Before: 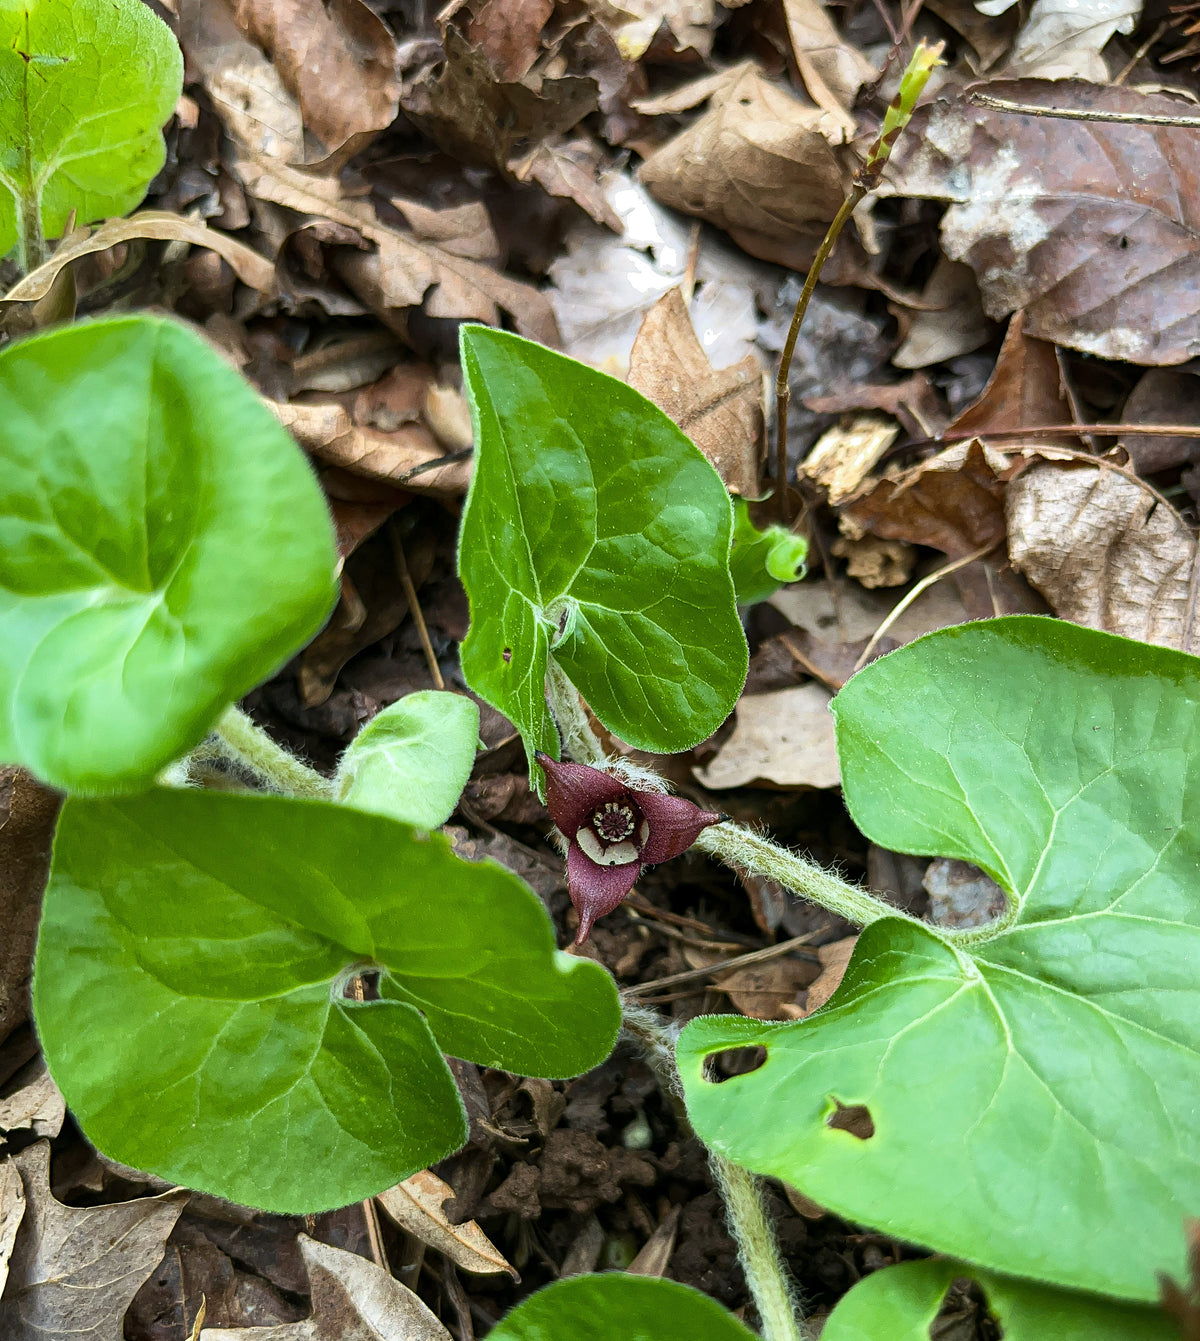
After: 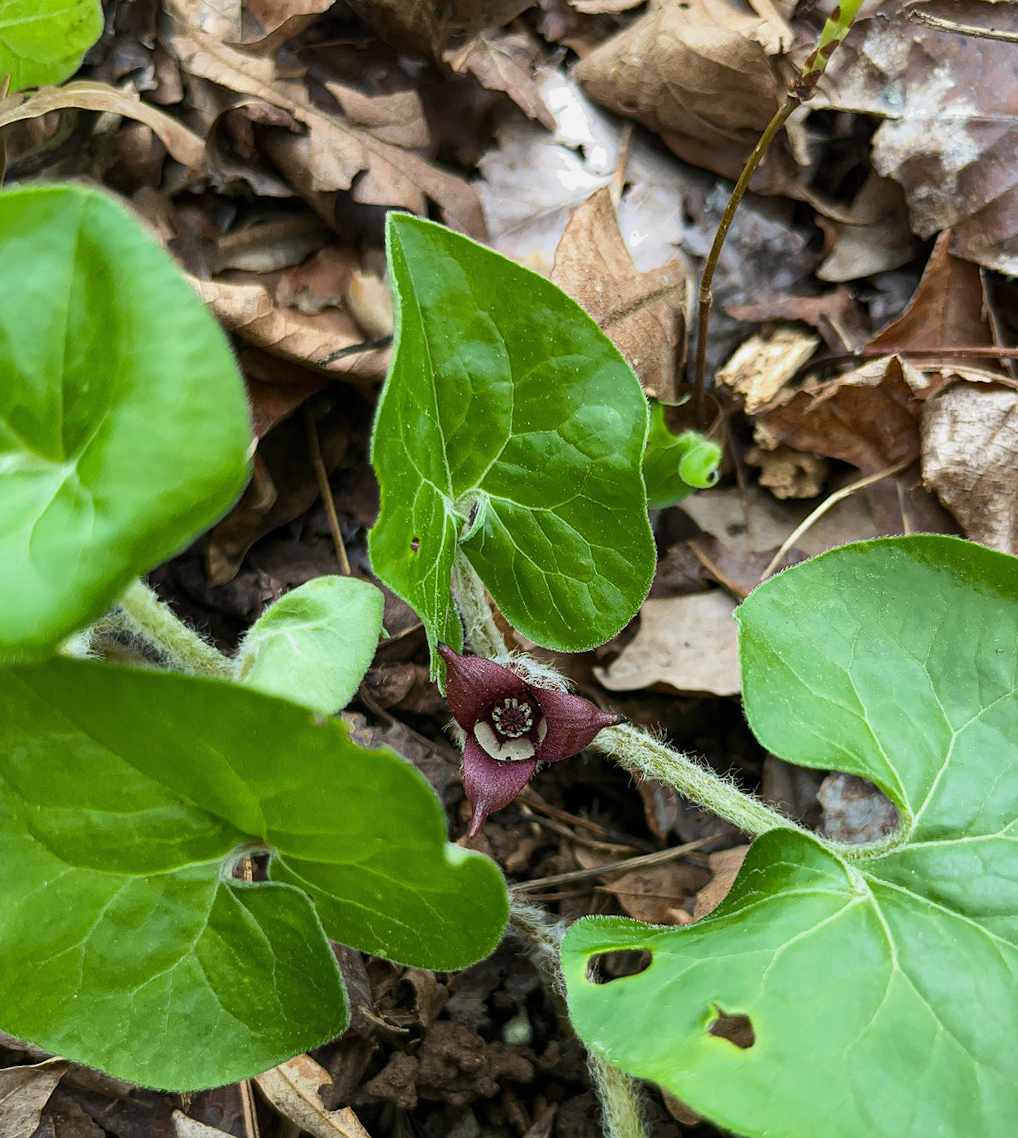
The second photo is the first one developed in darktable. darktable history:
crop and rotate: angle -3.27°, left 5.211%, top 5.211%, right 4.607%, bottom 4.607%
exposure: exposure -0.177 EV, compensate highlight preservation false
